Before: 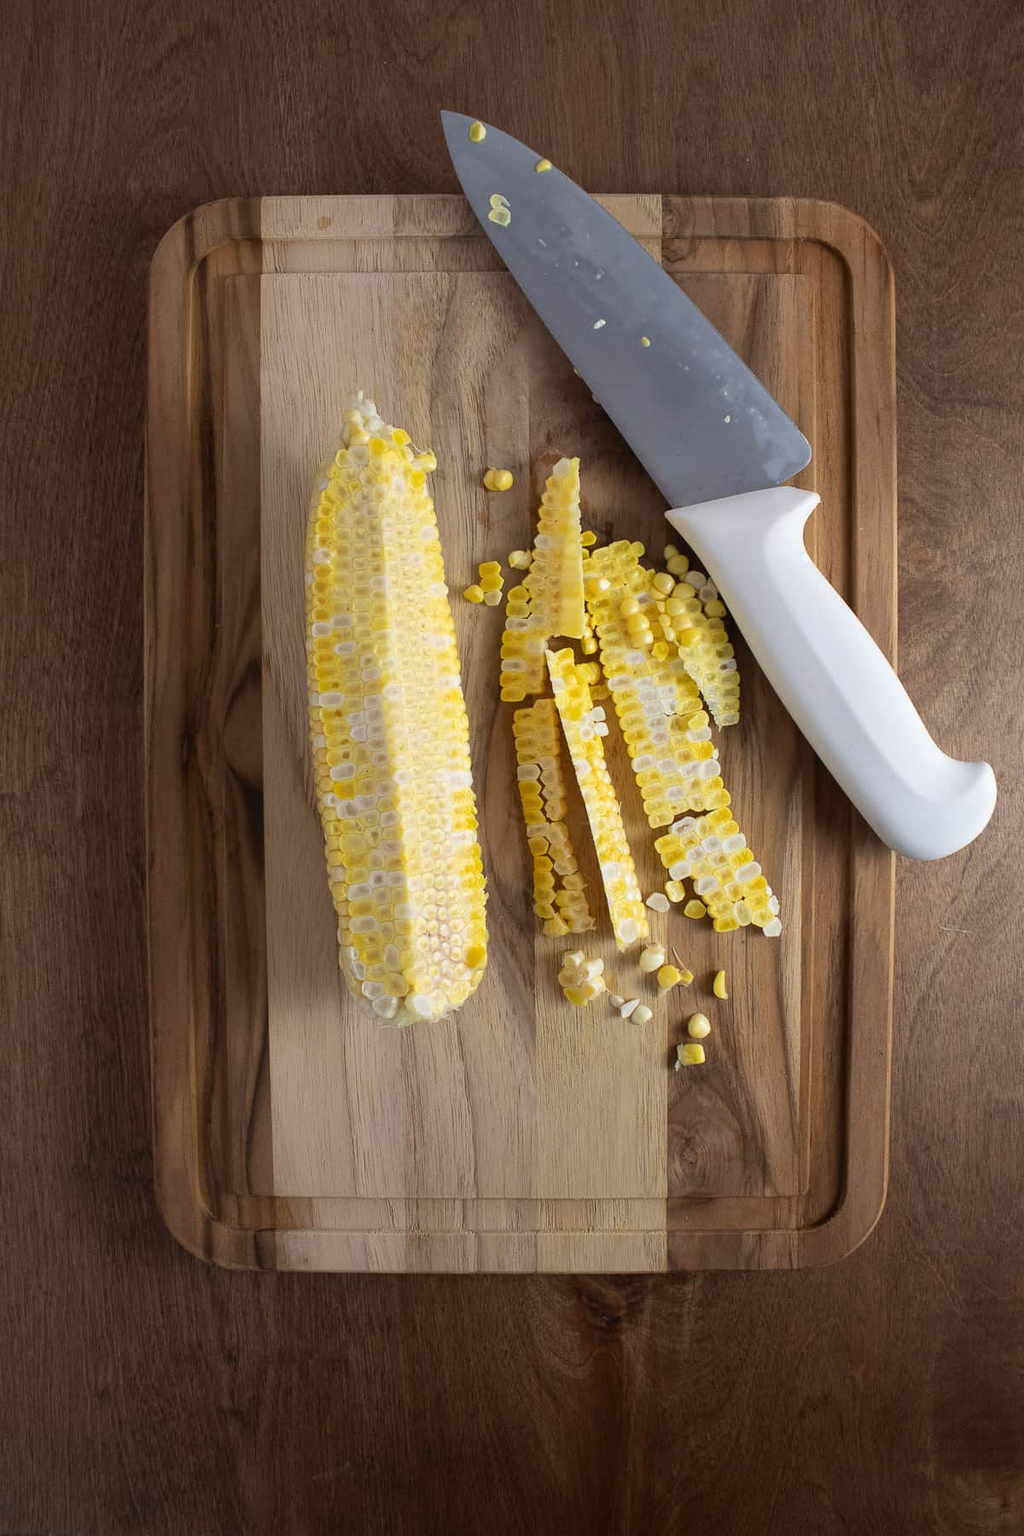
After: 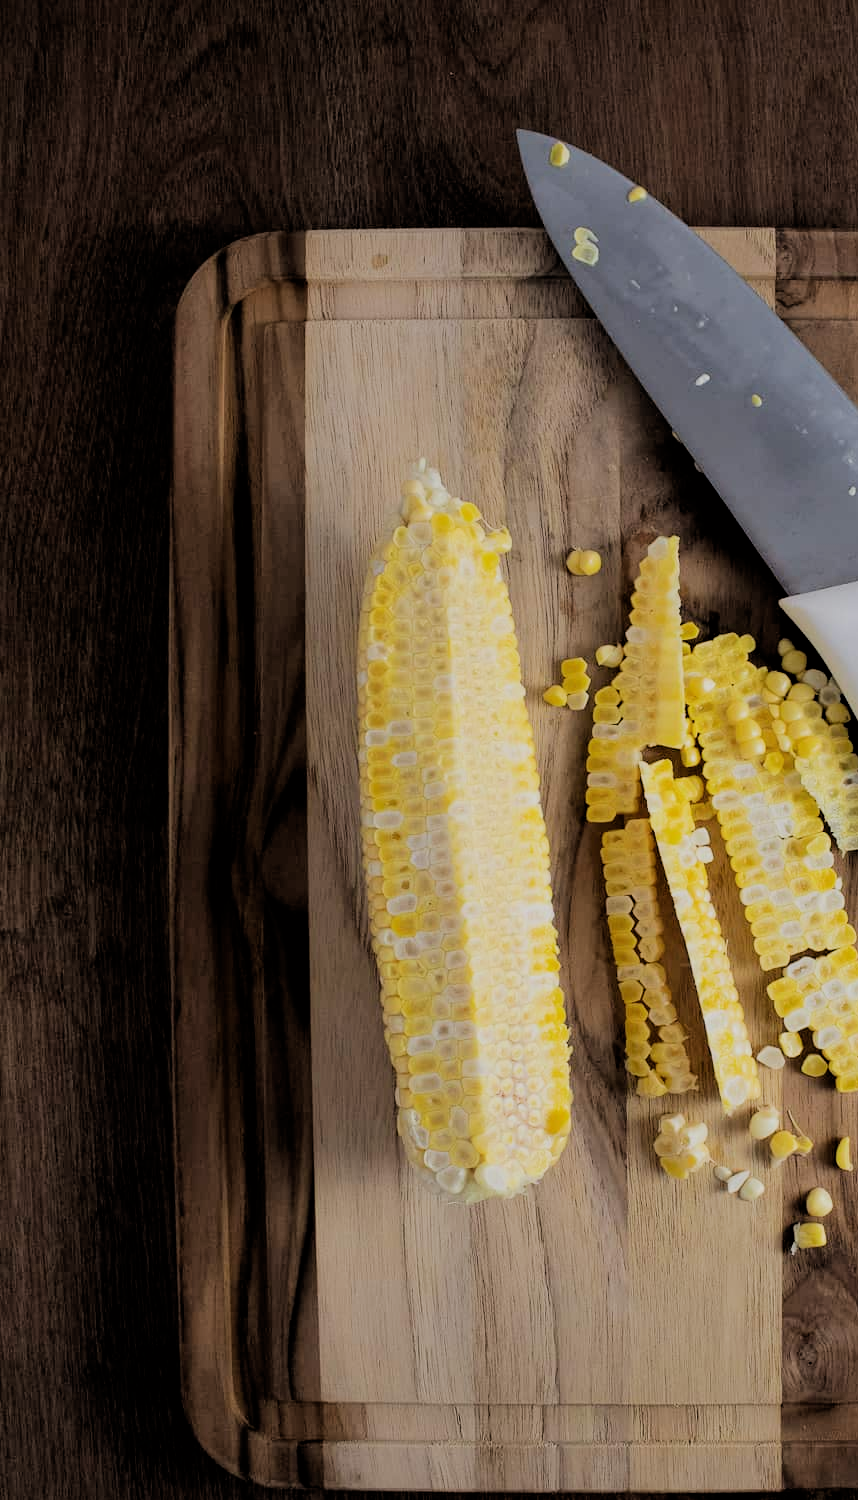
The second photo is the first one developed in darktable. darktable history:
crop: right 28.492%, bottom 16.653%
filmic rgb: black relative exposure -2.97 EV, white relative exposure 4.56 EV, hardness 1.7, contrast 1.265
